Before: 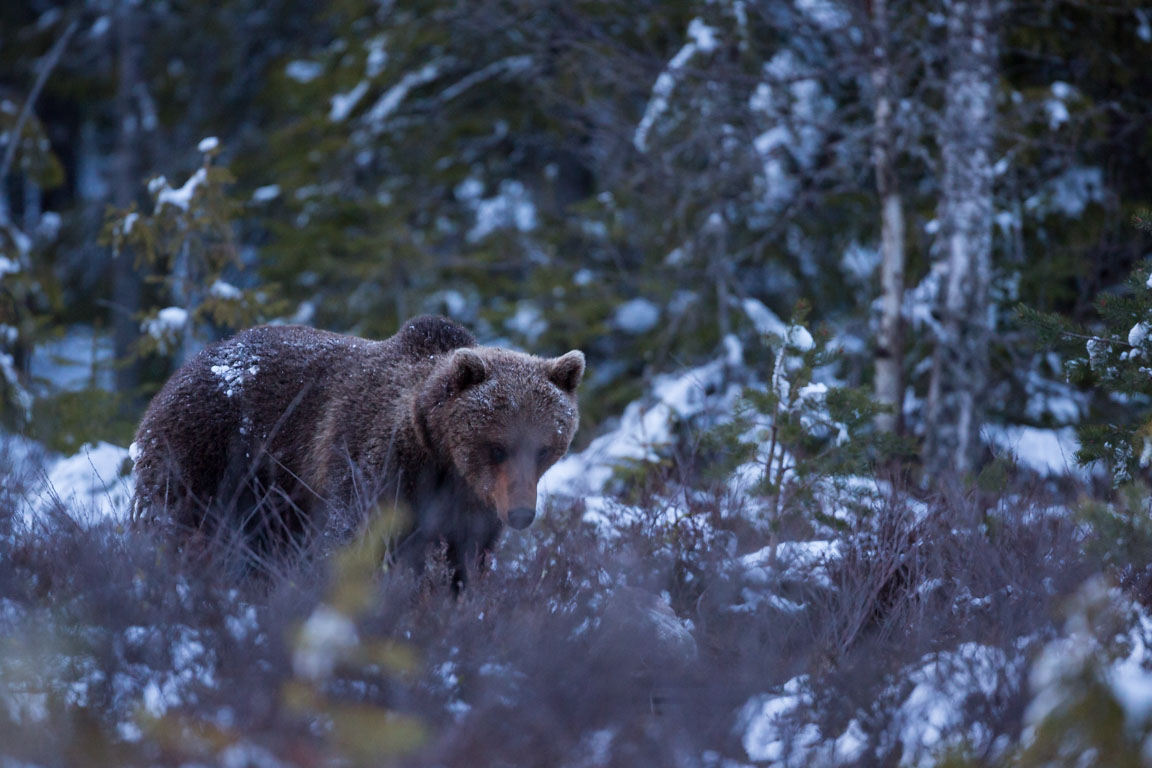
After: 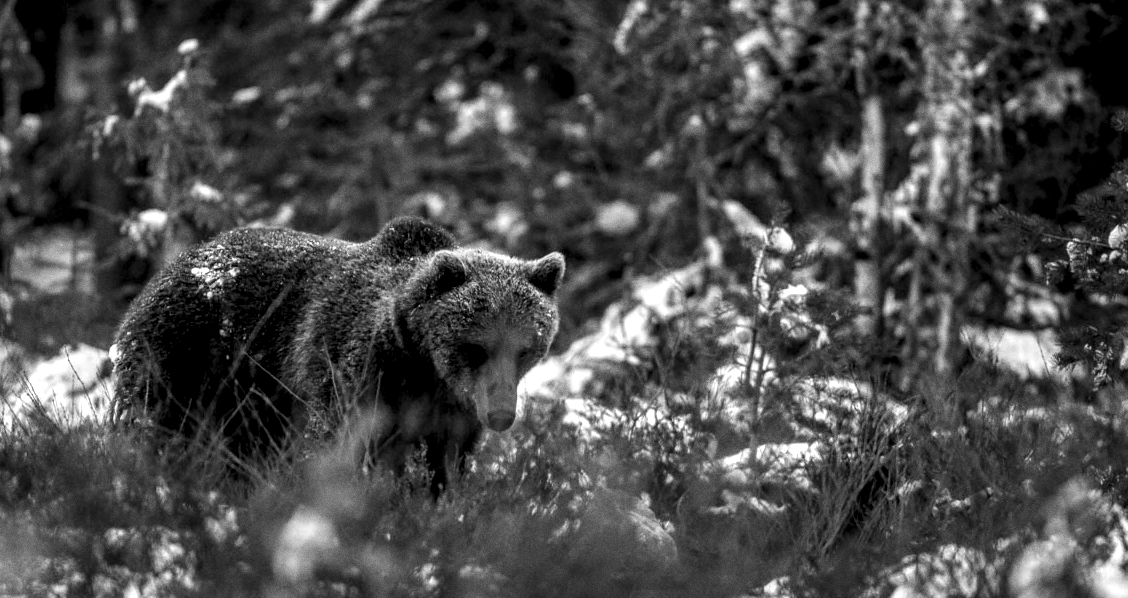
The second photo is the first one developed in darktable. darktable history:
crop and rotate: left 1.814%, top 12.818%, right 0.25%, bottom 9.225%
local contrast: highlights 12%, shadows 38%, detail 183%, midtone range 0.471
monochrome: on, module defaults
color balance: lift [1.001, 0.997, 0.99, 1.01], gamma [1.007, 1, 0.975, 1.025], gain [1, 1.065, 1.052, 0.935], contrast 13.25%
white balance: red 0.986, blue 1.01
grain: on, module defaults
base curve: exposure shift 0, preserve colors none
